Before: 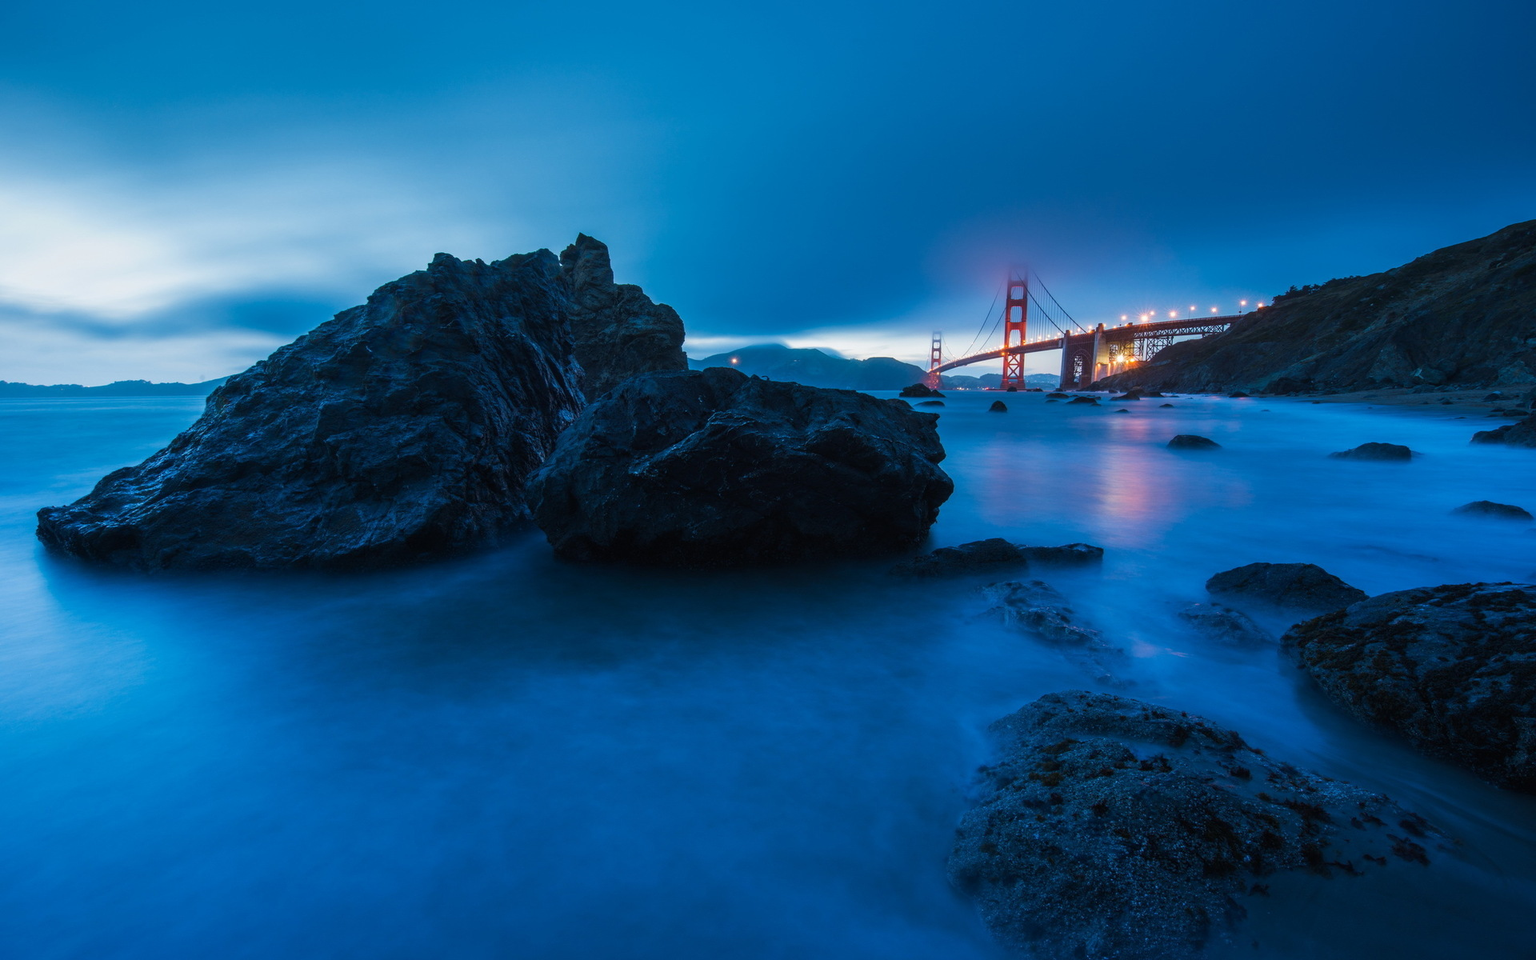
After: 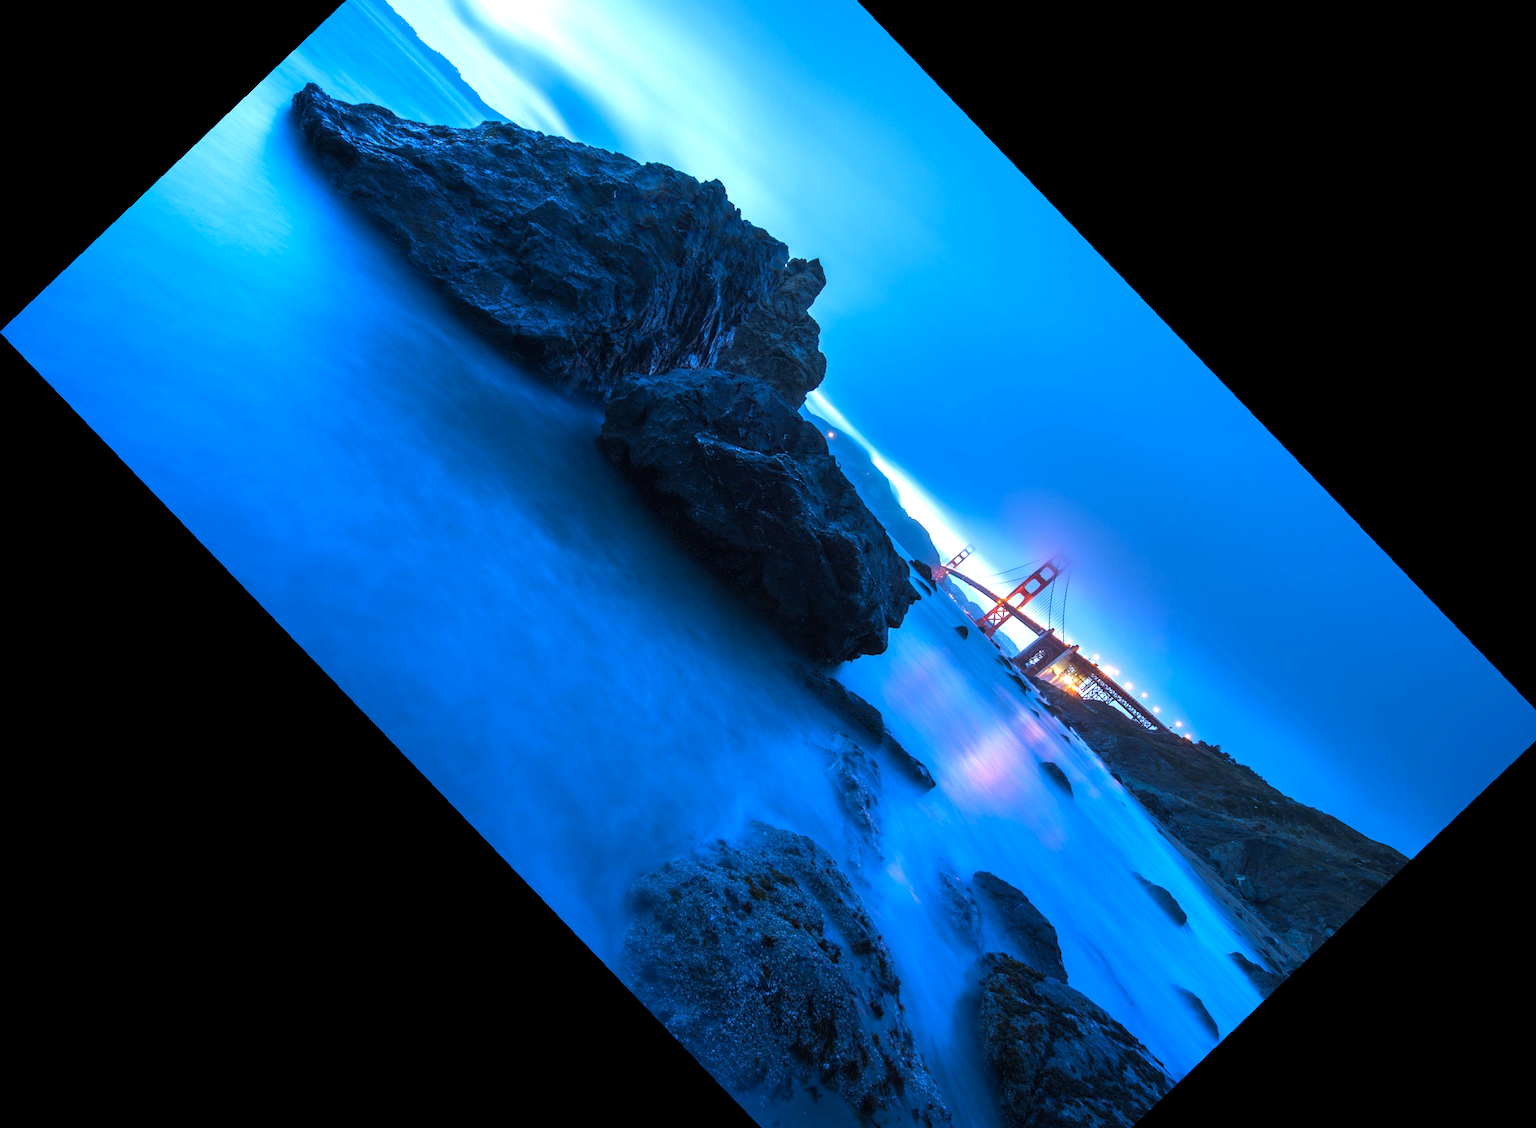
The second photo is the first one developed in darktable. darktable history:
exposure: black level correction 0.001, exposure 0.955 EV, compensate exposure bias true, compensate highlight preservation false
crop and rotate: angle -46.26°, top 16.234%, right 0.912%, bottom 11.704%
white balance: red 0.926, green 1.003, blue 1.133
